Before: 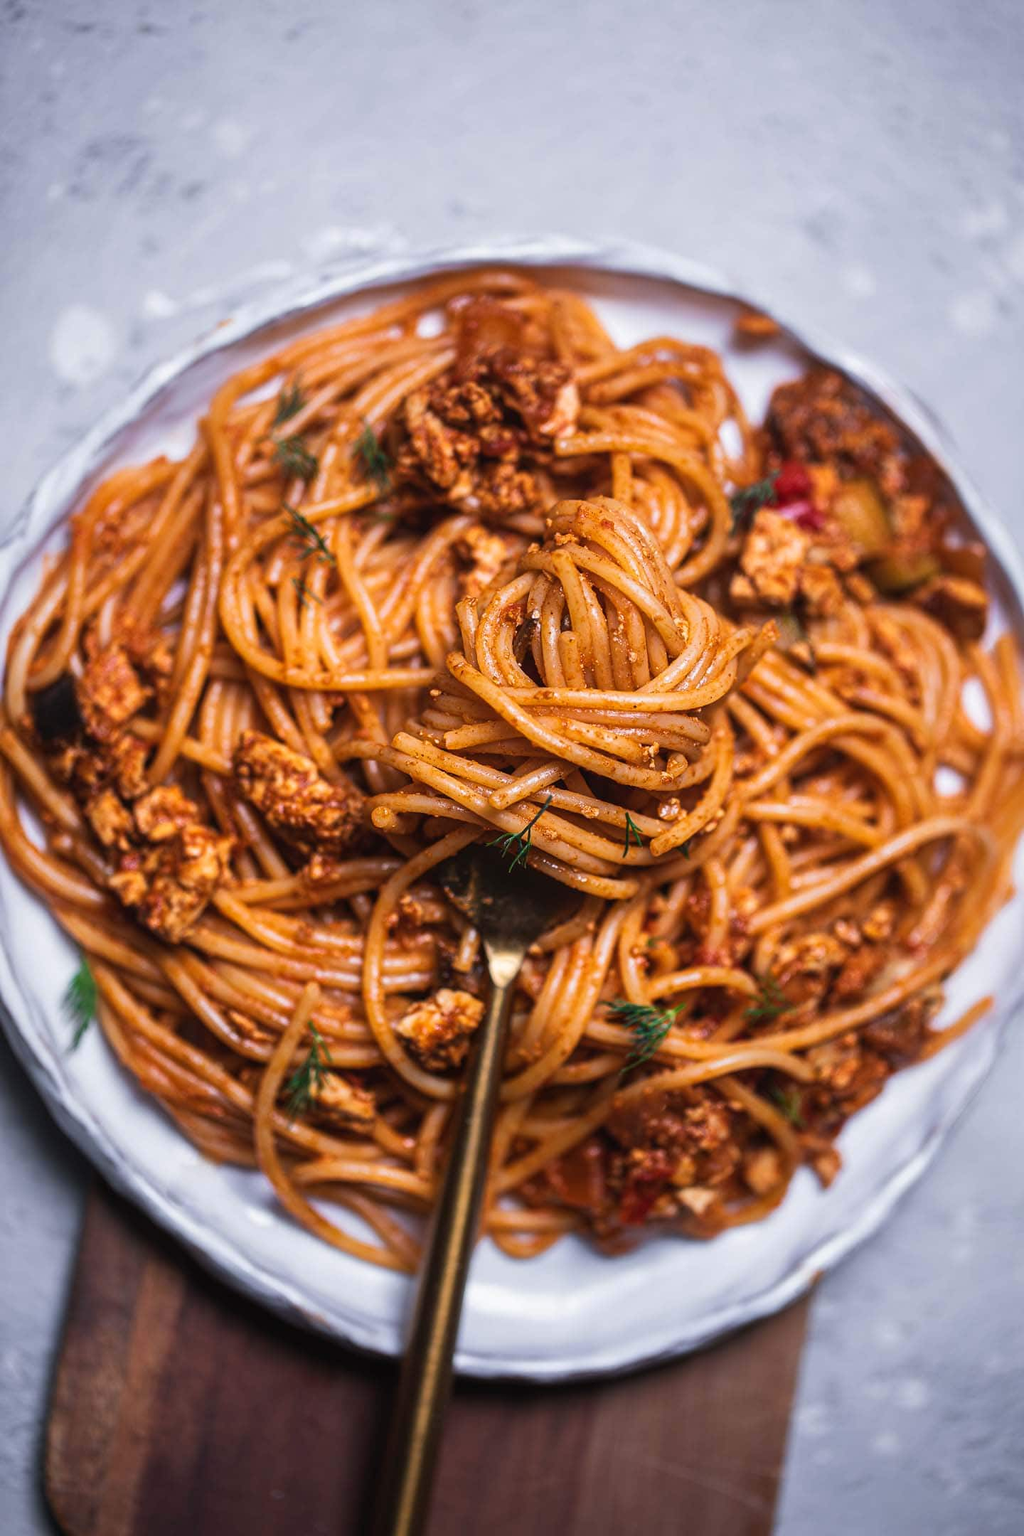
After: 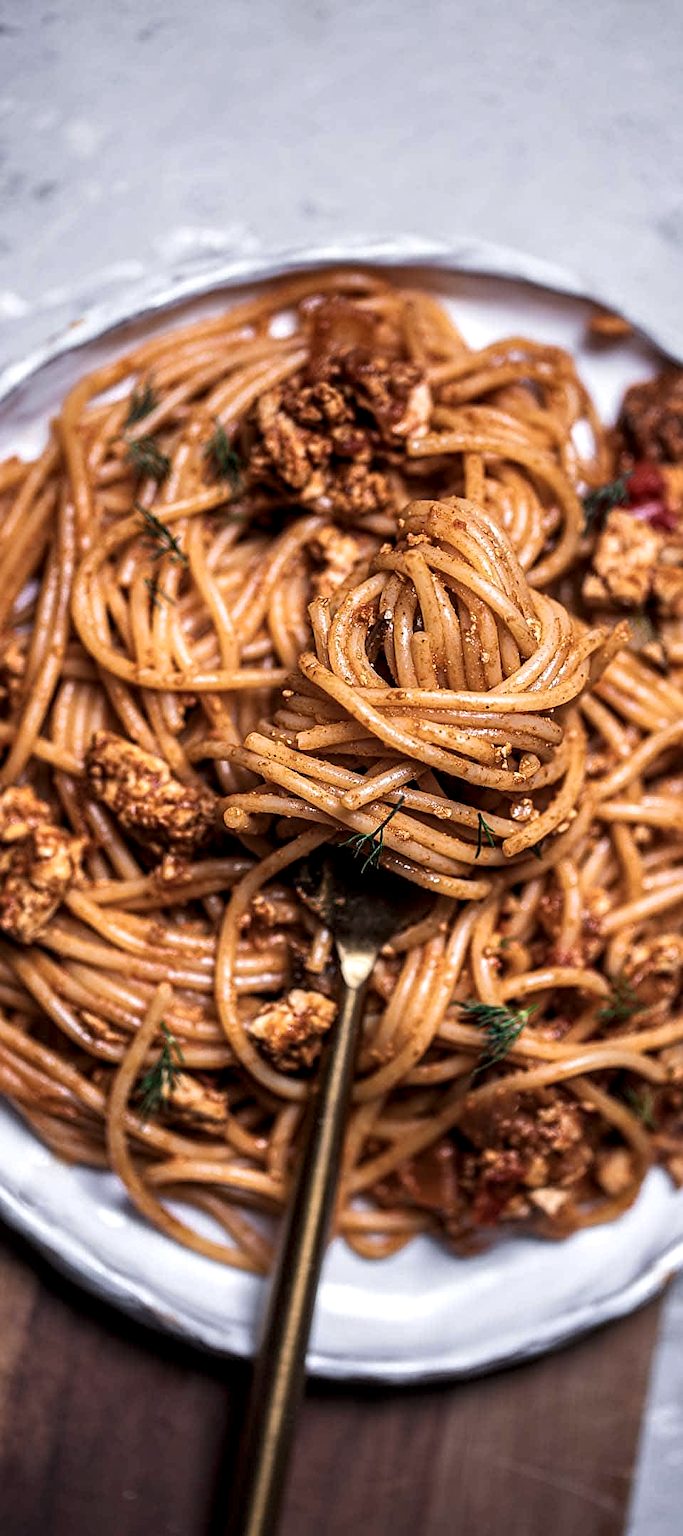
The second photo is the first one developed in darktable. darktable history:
sharpen: on, module defaults
color correction: highlights b* -0.055, saturation 0.787
local contrast: detail 135%, midtone range 0.748
crop and rotate: left 14.445%, right 18.761%
